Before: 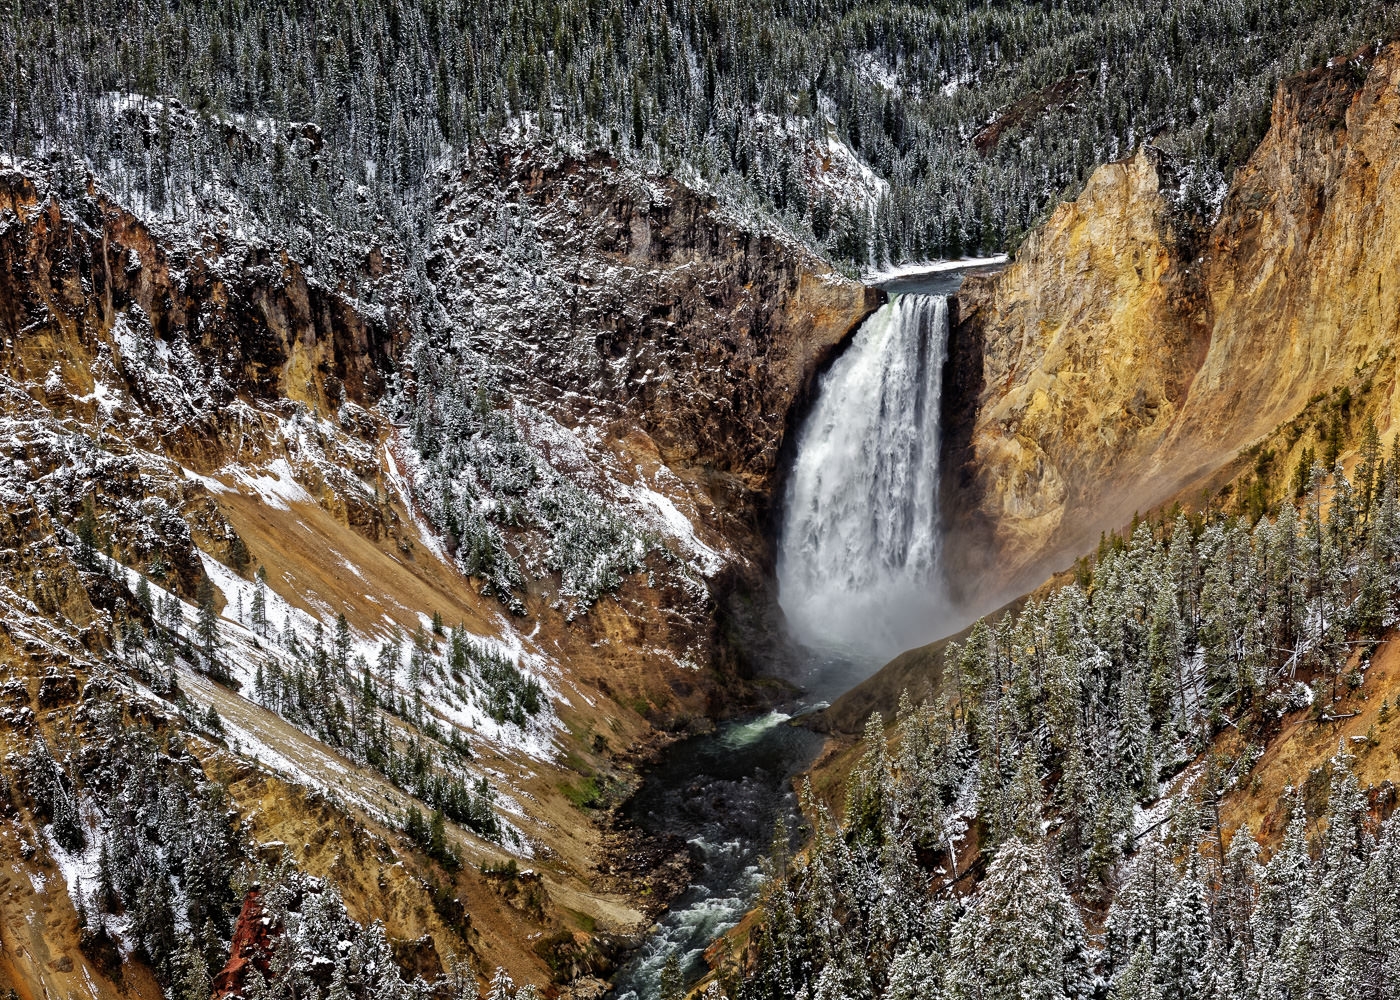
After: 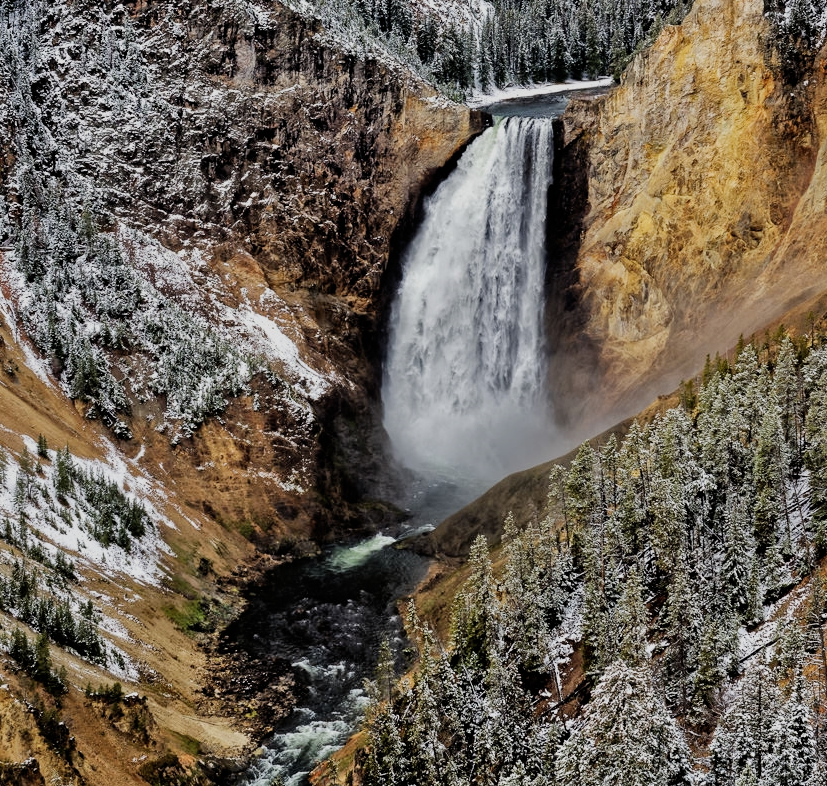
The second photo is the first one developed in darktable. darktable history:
shadows and highlights: low approximation 0.01, soften with gaussian
crop and rotate: left 28.256%, top 17.734%, right 12.656%, bottom 3.573%
filmic rgb: white relative exposure 3.85 EV, hardness 4.3
